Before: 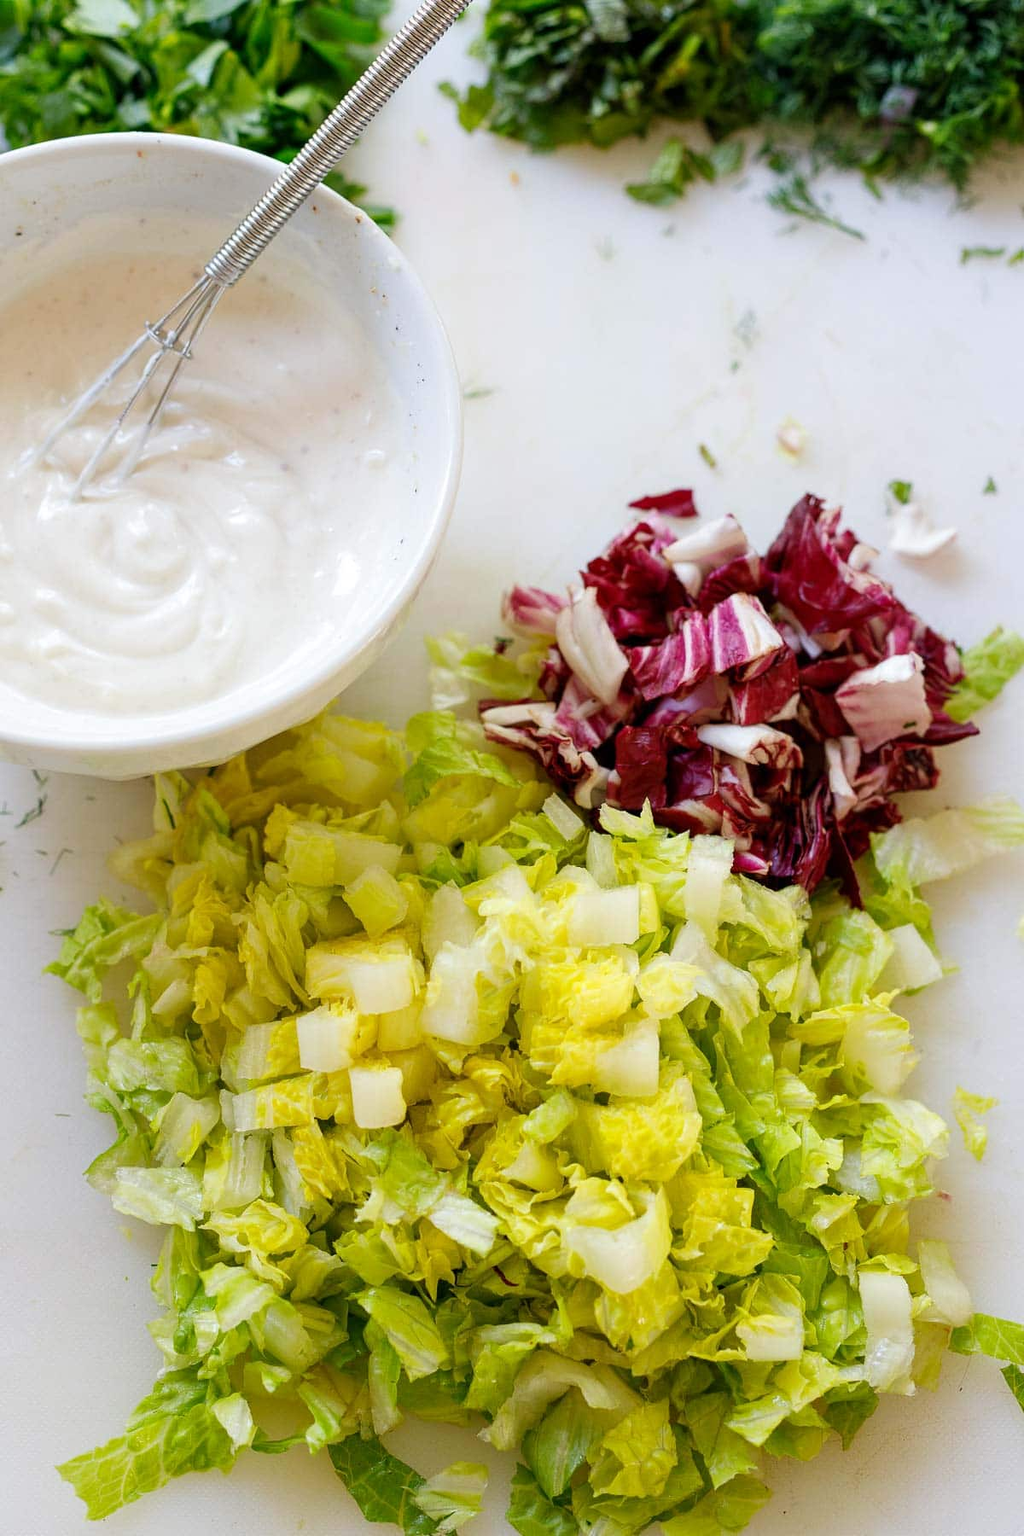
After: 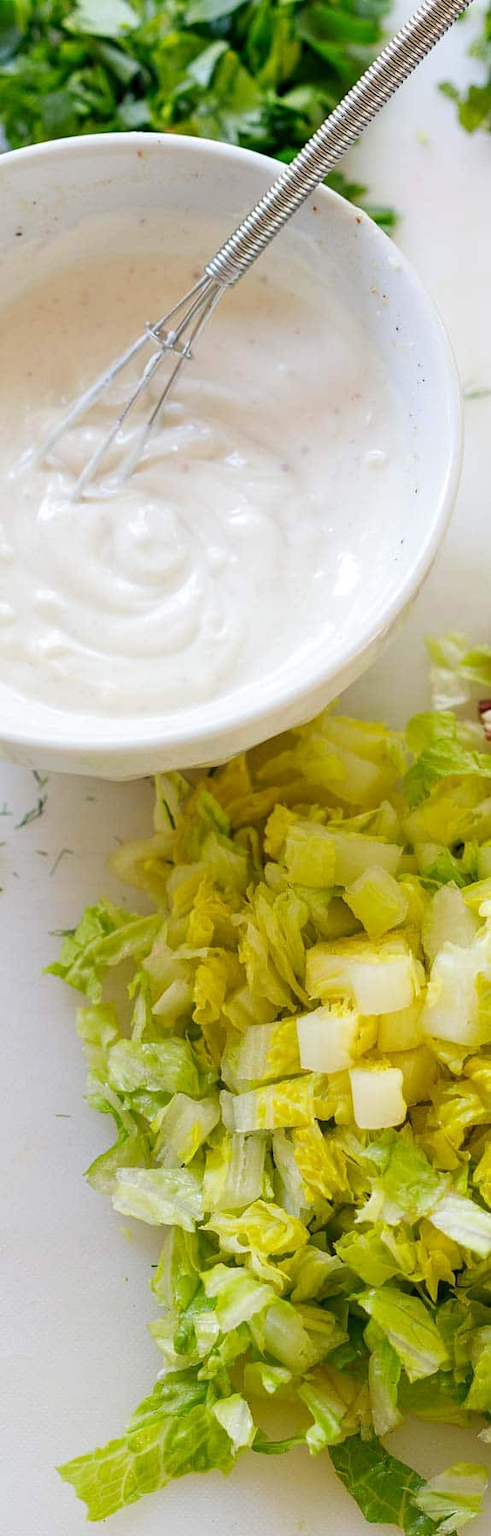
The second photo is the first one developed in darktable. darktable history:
crop and rotate: left 0.042%, top 0%, right 51.915%
